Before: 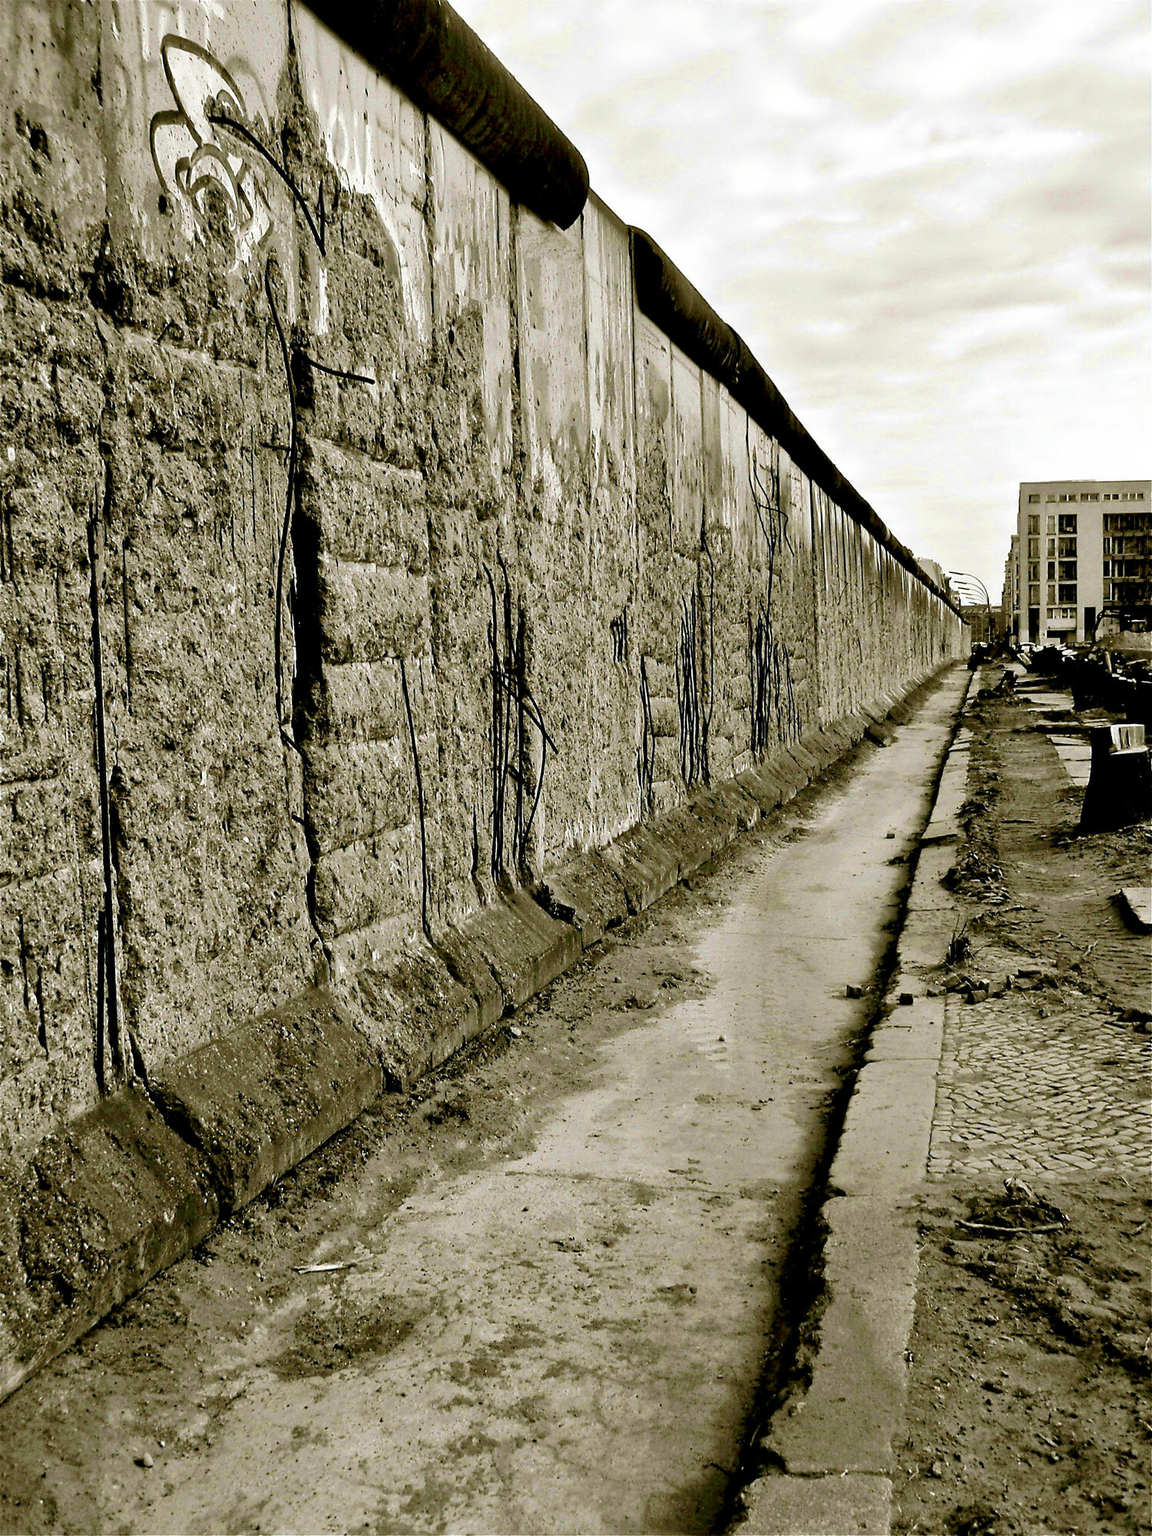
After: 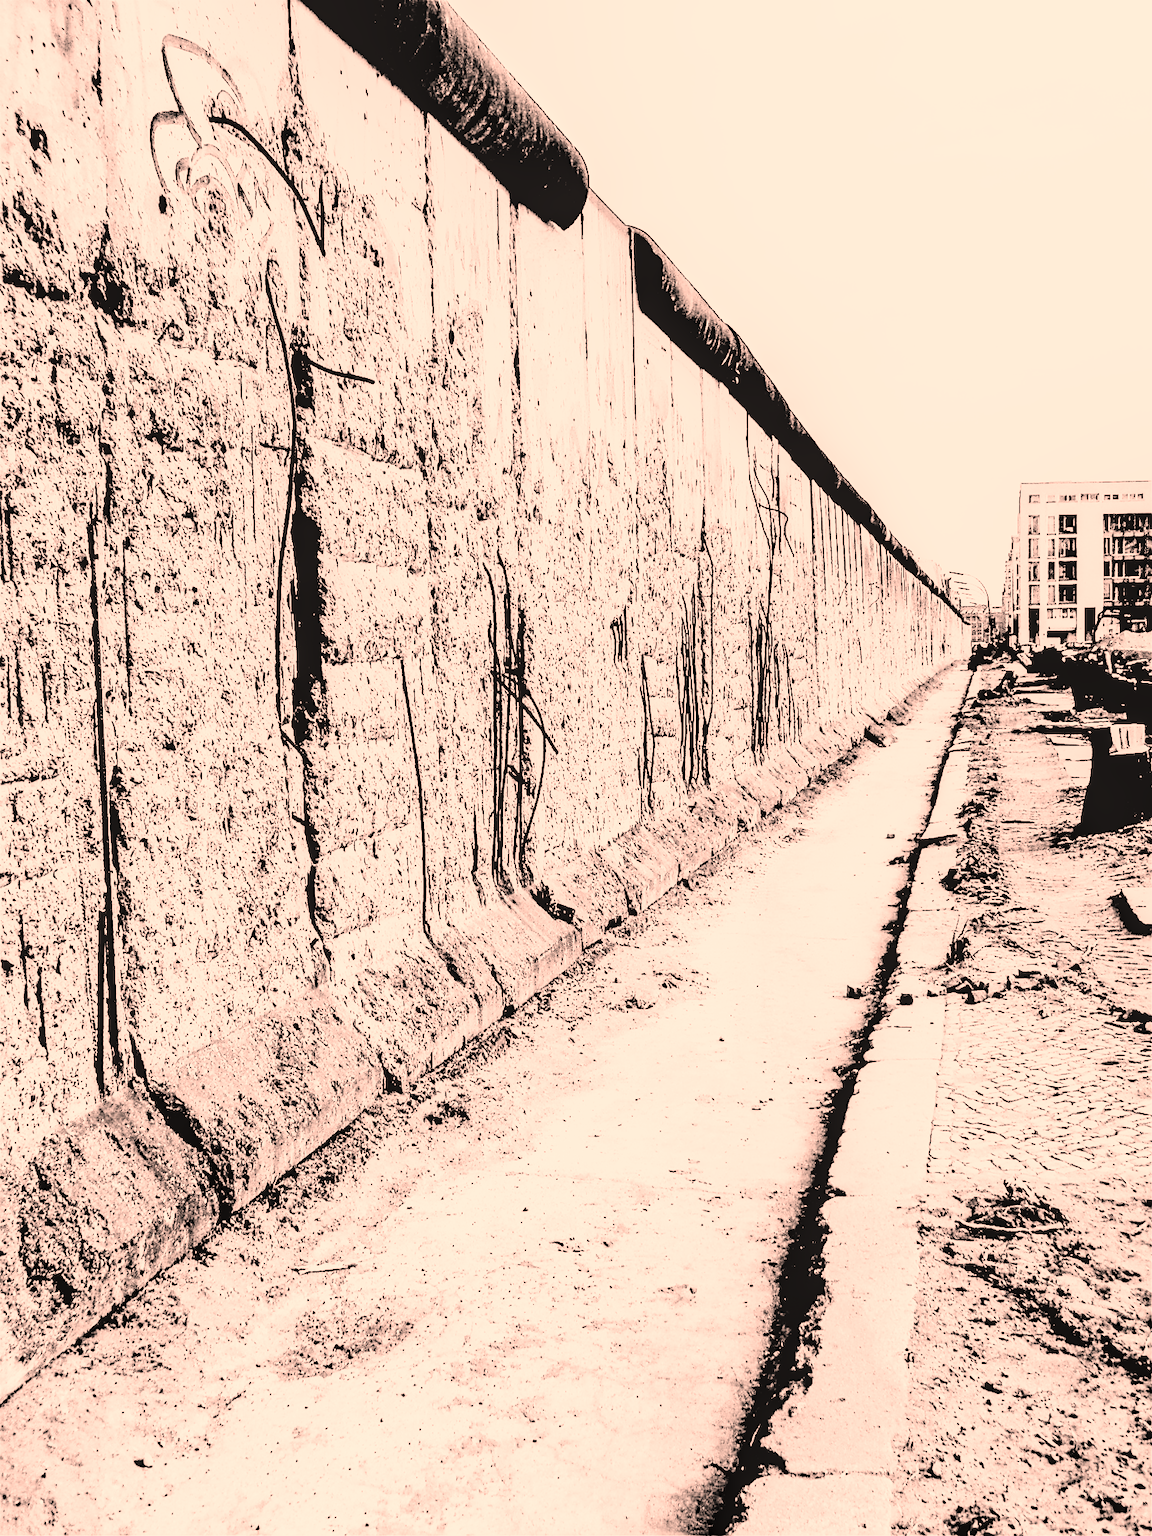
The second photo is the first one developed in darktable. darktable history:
contrast brightness saturation: saturation -0.996
exposure: exposure 0.912 EV, compensate exposure bias true, compensate highlight preservation false
base curve: curves: ch0 [(0, 0.003) (0.001, 0.002) (0.006, 0.004) (0.02, 0.022) (0.048, 0.086) (0.094, 0.234) (0.162, 0.431) (0.258, 0.629) (0.385, 0.8) (0.548, 0.918) (0.751, 0.988) (1, 1)], preserve colors none
tone curve: curves: ch0 [(0, 0) (0.004, 0) (0.133, 0.071) (0.325, 0.456) (0.832, 0.957) (1, 1)], color space Lab, independent channels, preserve colors none
tone equalizer: -8 EV 0.211 EV, -7 EV 0.421 EV, -6 EV 0.404 EV, -5 EV 0.217 EV, -3 EV -0.267 EV, -2 EV -0.393 EV, -1 EV -0.41 EV, +0 EV -0.23 EV, edges refinement/feathering 500, mask exposure compensation -1.57 EV, preserve details no
local contrast: detail 130%
color correction: highlights a* 20.64, highlights b* 19.65
sharpen: on, module defaults
